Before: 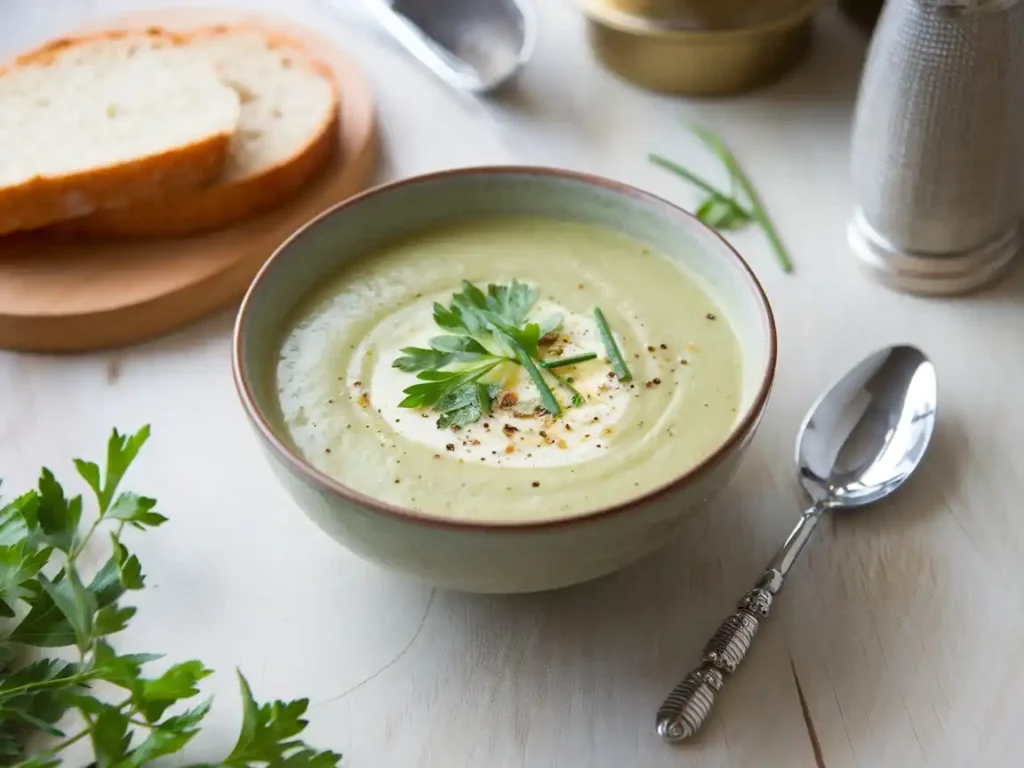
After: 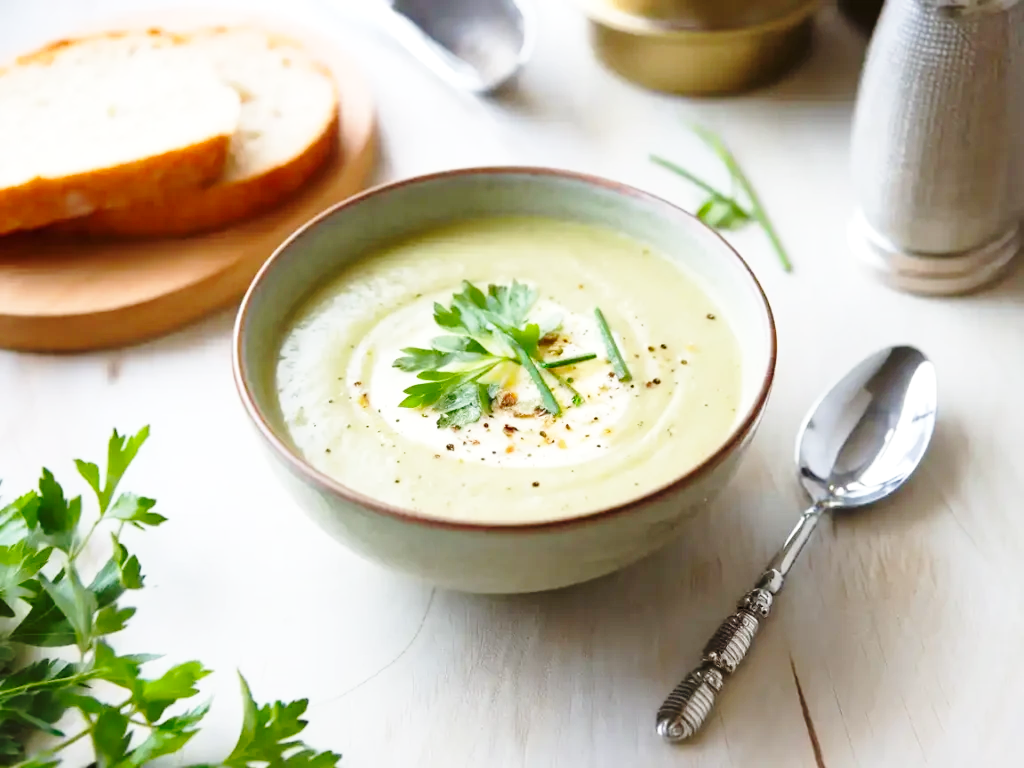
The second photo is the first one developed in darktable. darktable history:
levels: levels [0, 0.492, 0.984]
base curve: curves: ch0 [(0, 0) (0.028, 0.03) (0.121, 0.232) (0.46, 0.748) (0.859, 0.968) (1, 1)], preserve colors none
